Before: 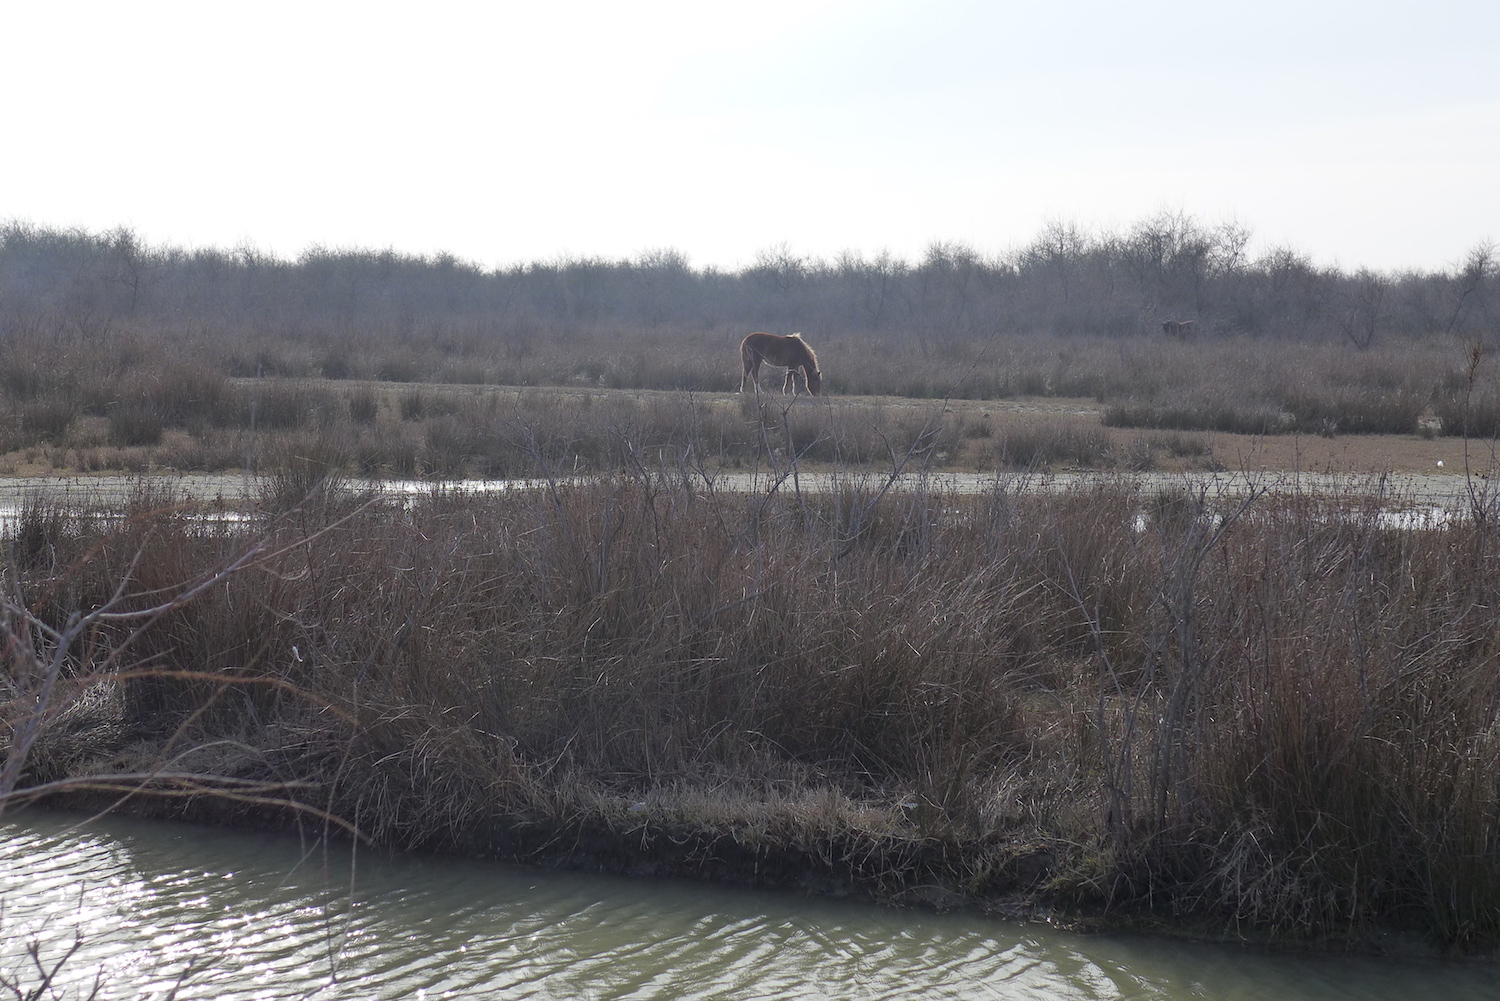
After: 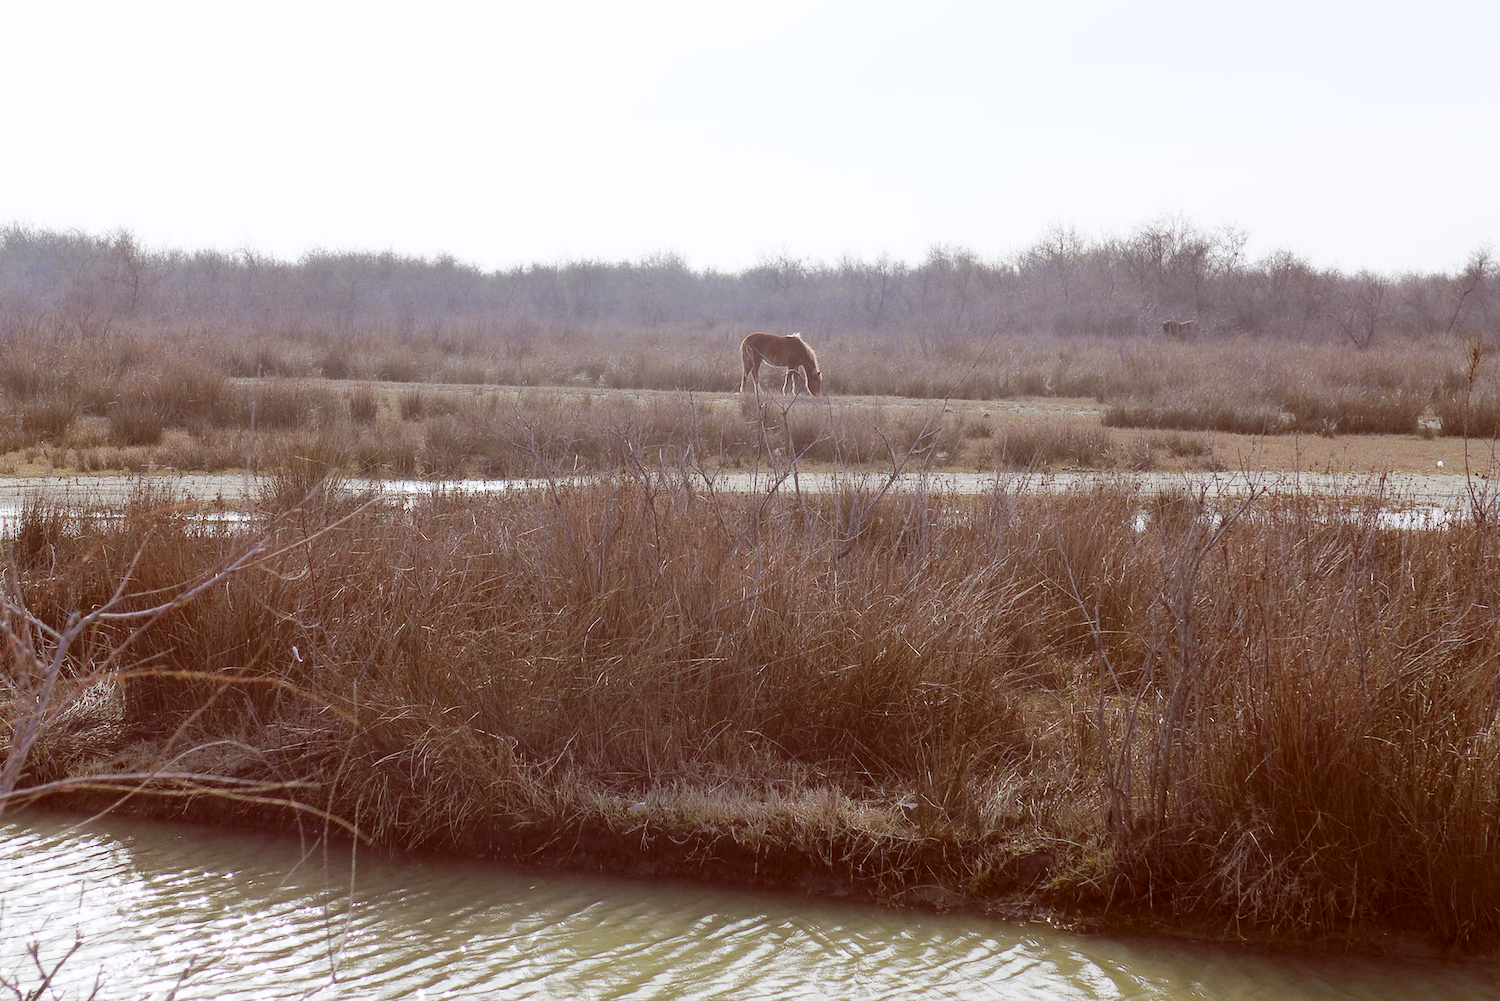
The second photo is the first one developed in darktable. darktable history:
color balance: lift [1, 1.011, 0.999, 0.989], gamma [1.109, 1.045, 1.039, 0.955], gain [0.917, 0.936, 0.952, 1.064], contrast 2.32%, contrast fulcrum 19%, output saturation 101%
base curve: curves: ch0 [(0, 0) (0.032, 0.025) (0.121, 0.166) (0.206, 0.329) (0.605, 0.79) (1, 1)], preserve colors none
